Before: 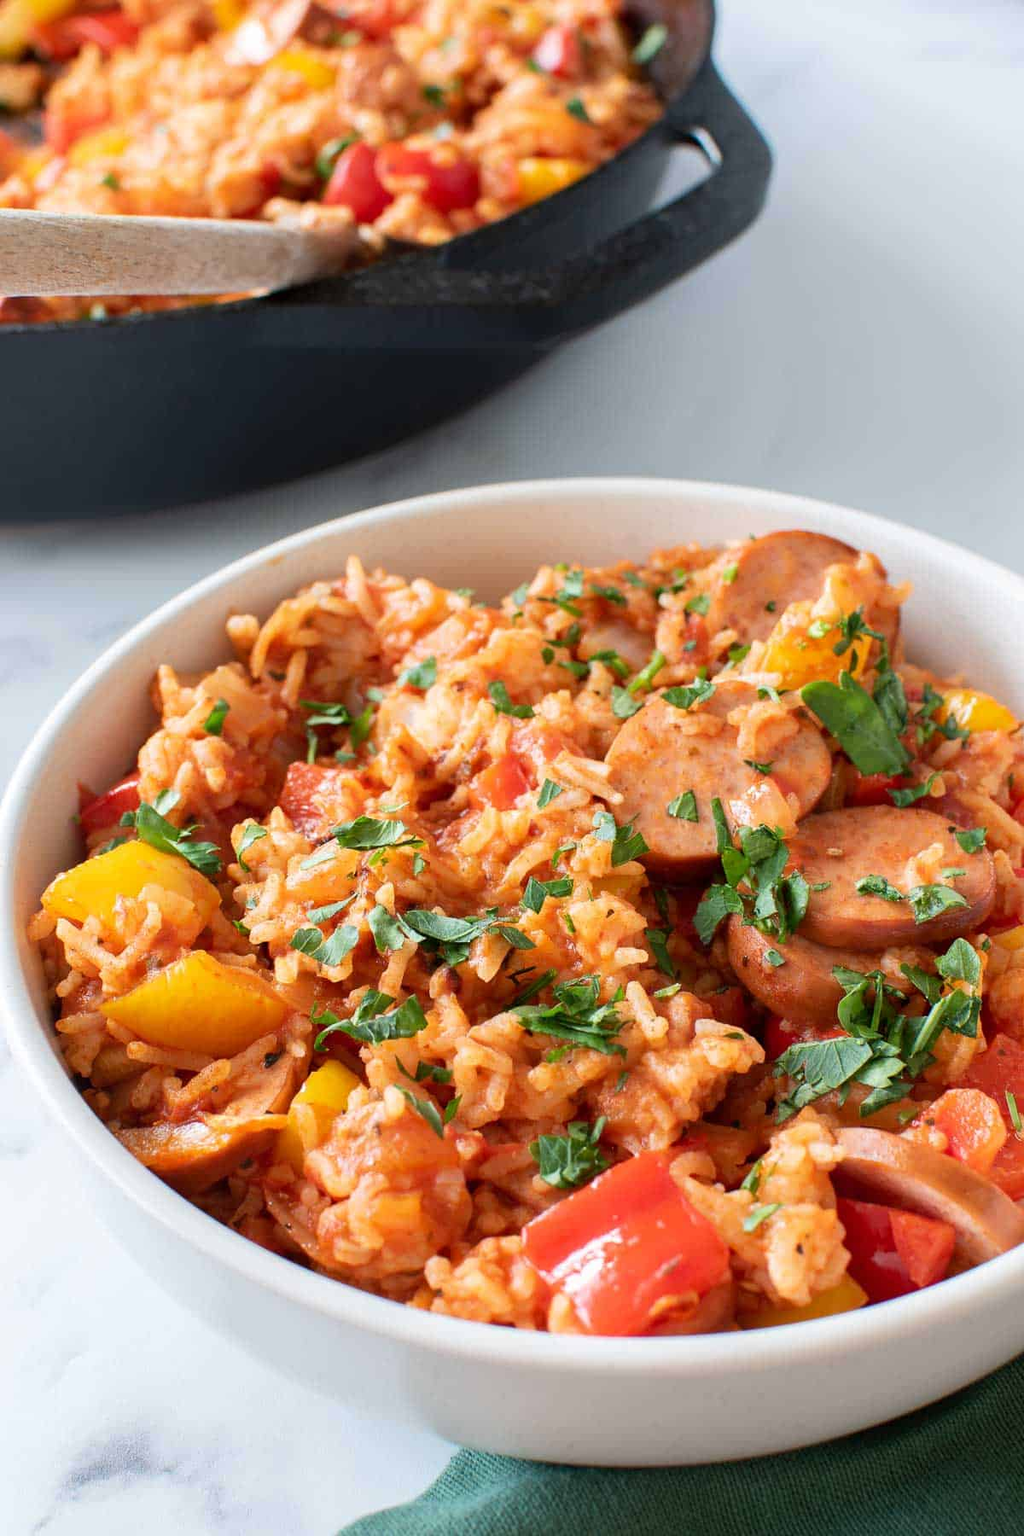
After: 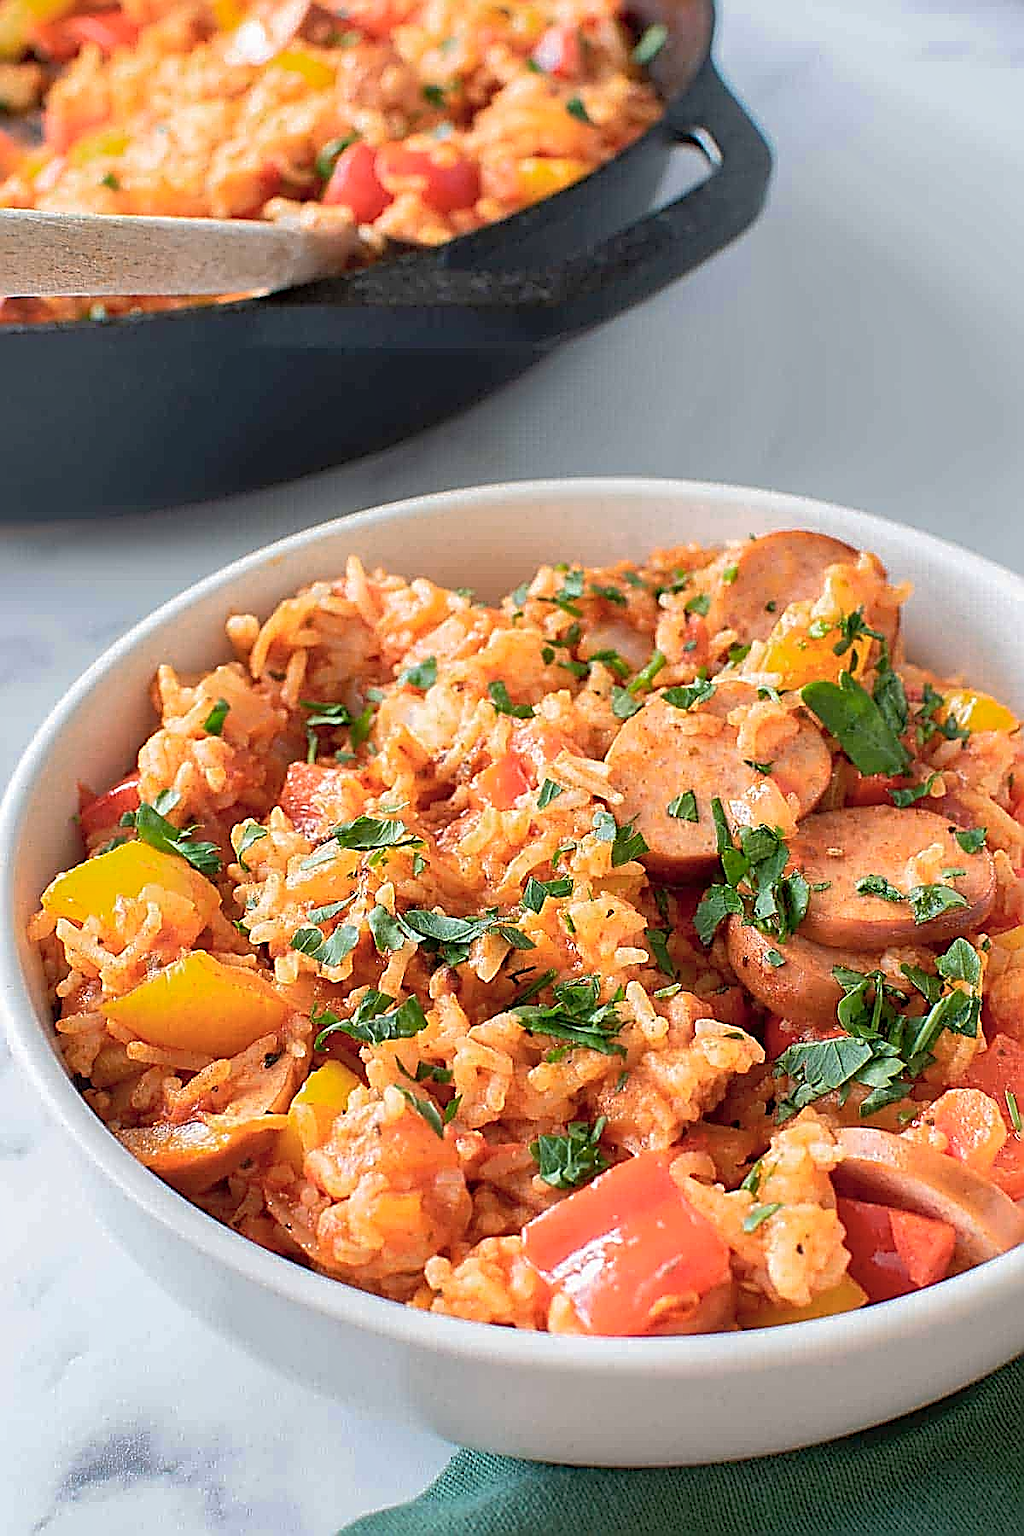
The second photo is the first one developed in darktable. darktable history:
color zones: curves: ch0 [(0, 0.465) (0.092, 0.596) (0.289, 0.464) (0.429, 0.453) (0.571, 0.464) (0.714, 0.455) (0.857, 0.462) (1, 0.465)]
shadows and highlights: on, module defaults
sharpen: amount 2
